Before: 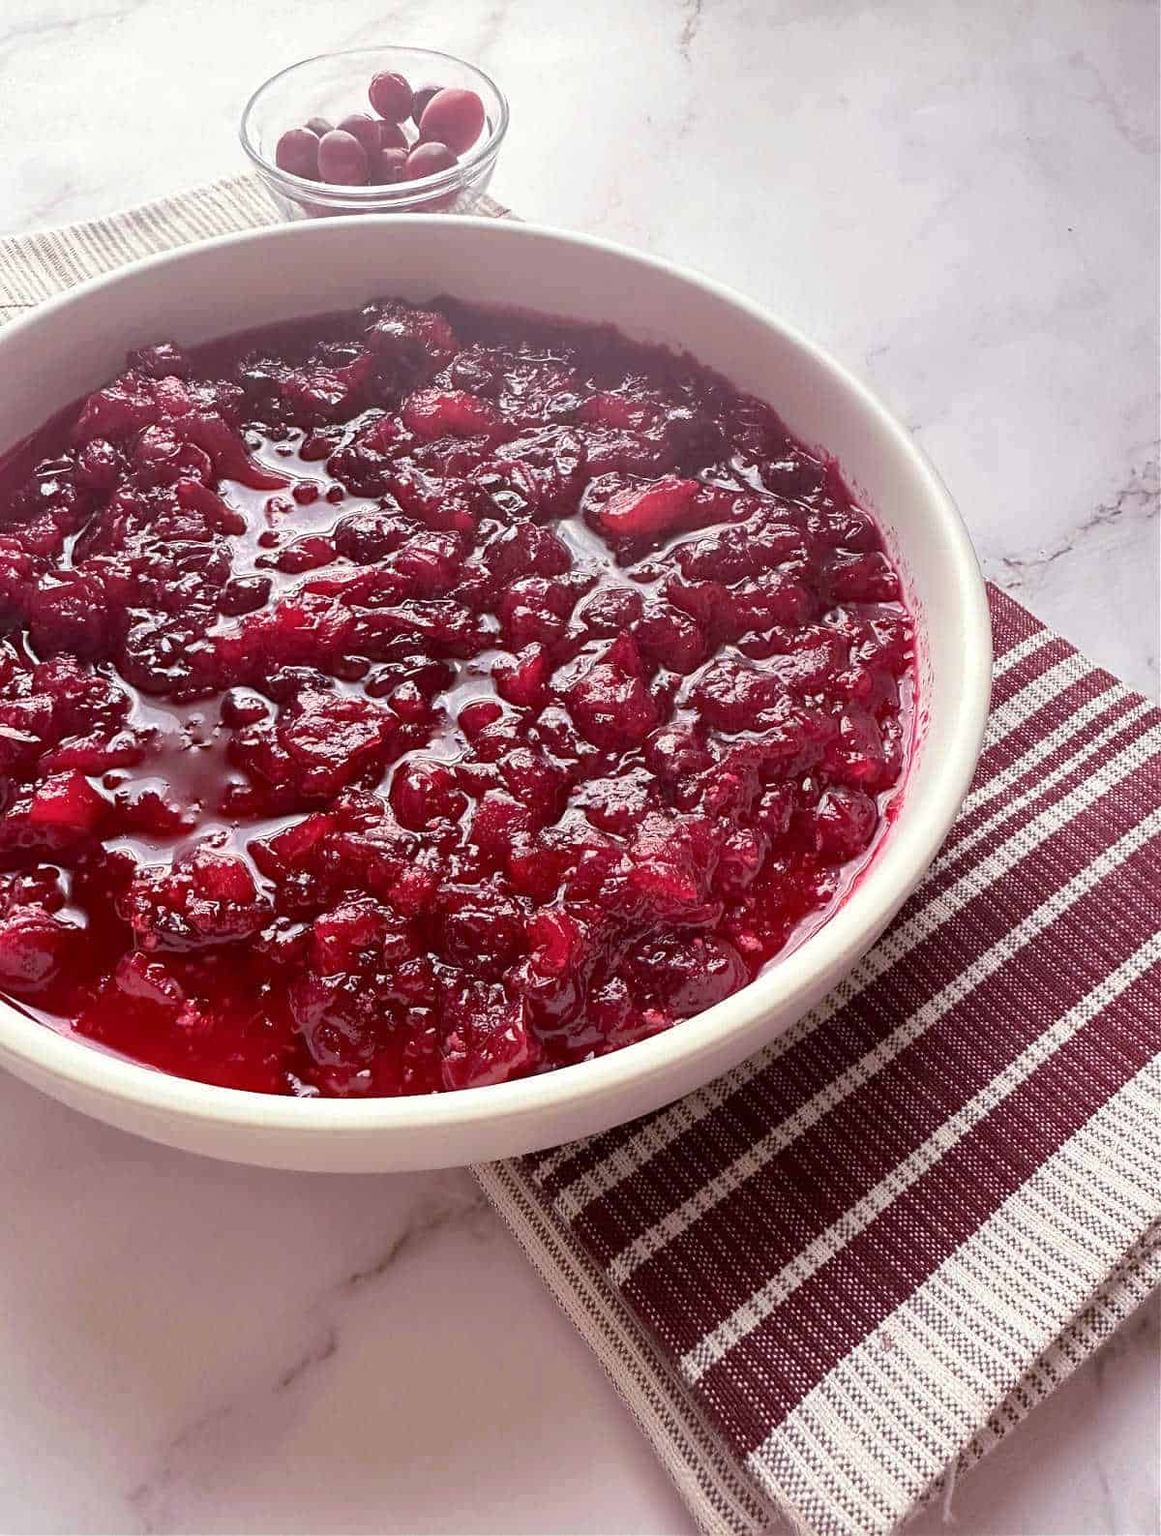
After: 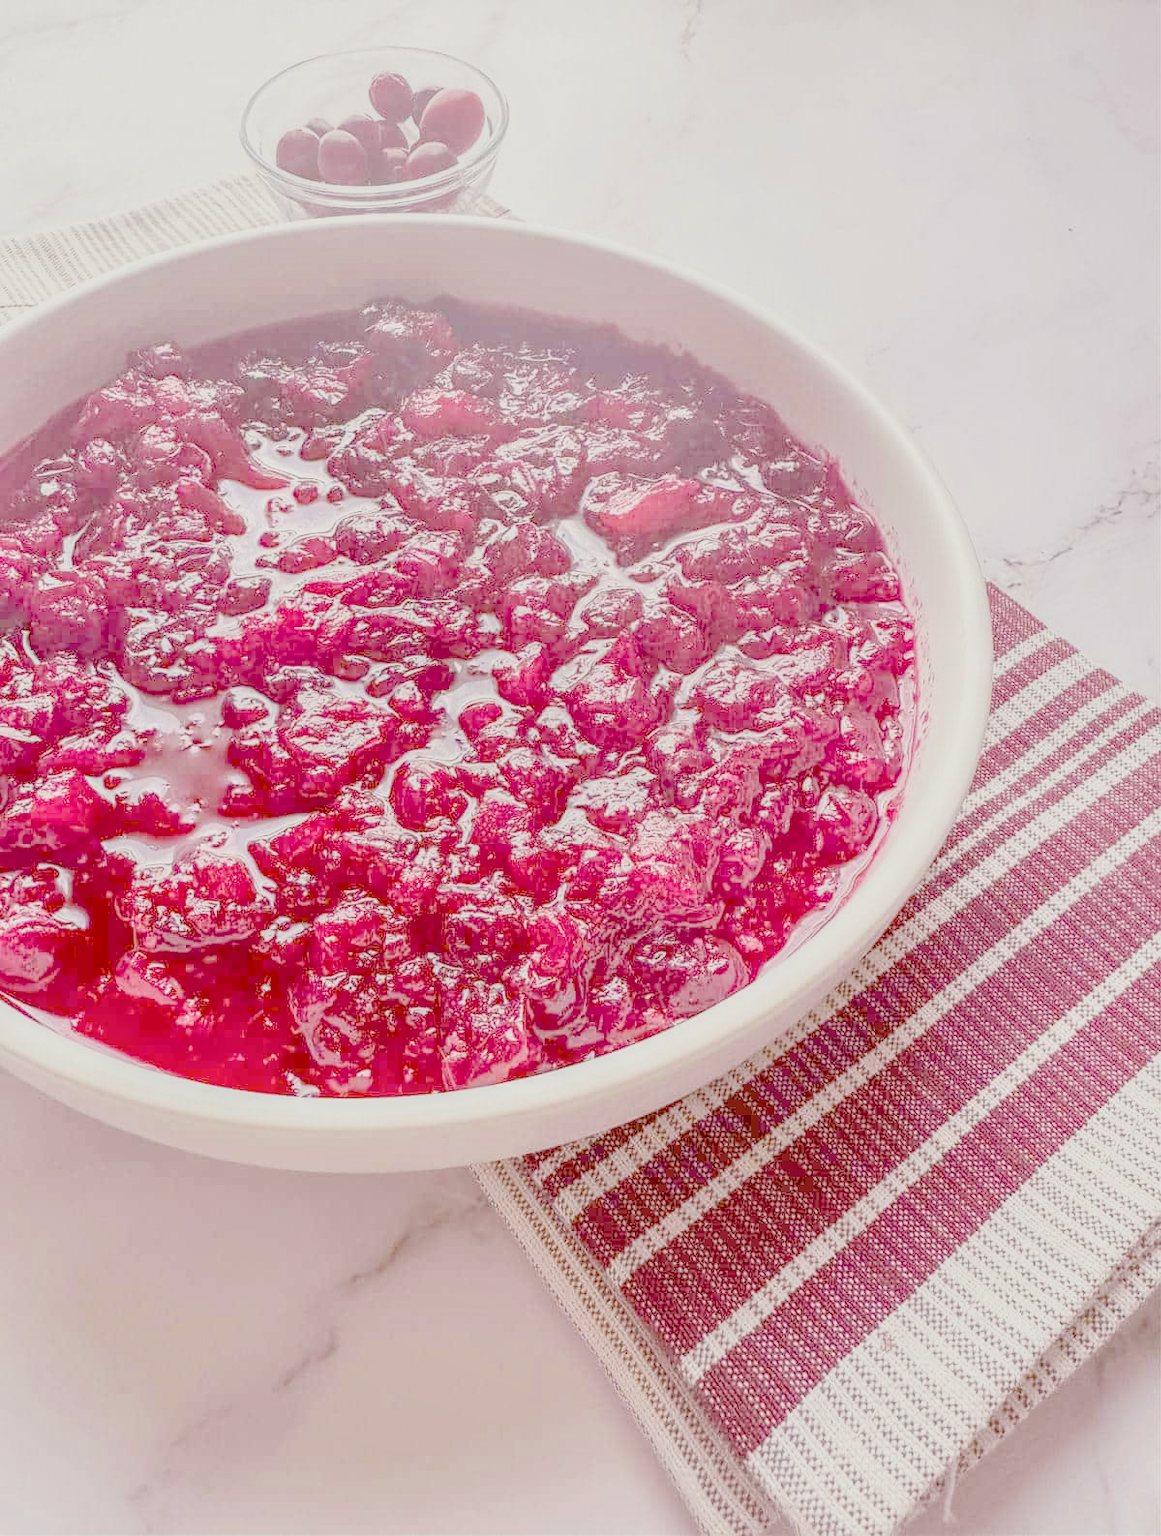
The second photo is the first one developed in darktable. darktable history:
exposure: exposure 0.6 EV
filmic rgb: black relative exposure -6.59 EV, white relative exposure 4.71 EV, hardness 3.13, contrast 0.805
local contrast: highlights 74%, shadows 55%, detail 176%, midtone range 0.207
color balance rgb: perceptual saturation grading › global saturation 34.05%, global vibrance 5.56%
color calibration: x 0.342, y 0.356, temperature 5122 K
